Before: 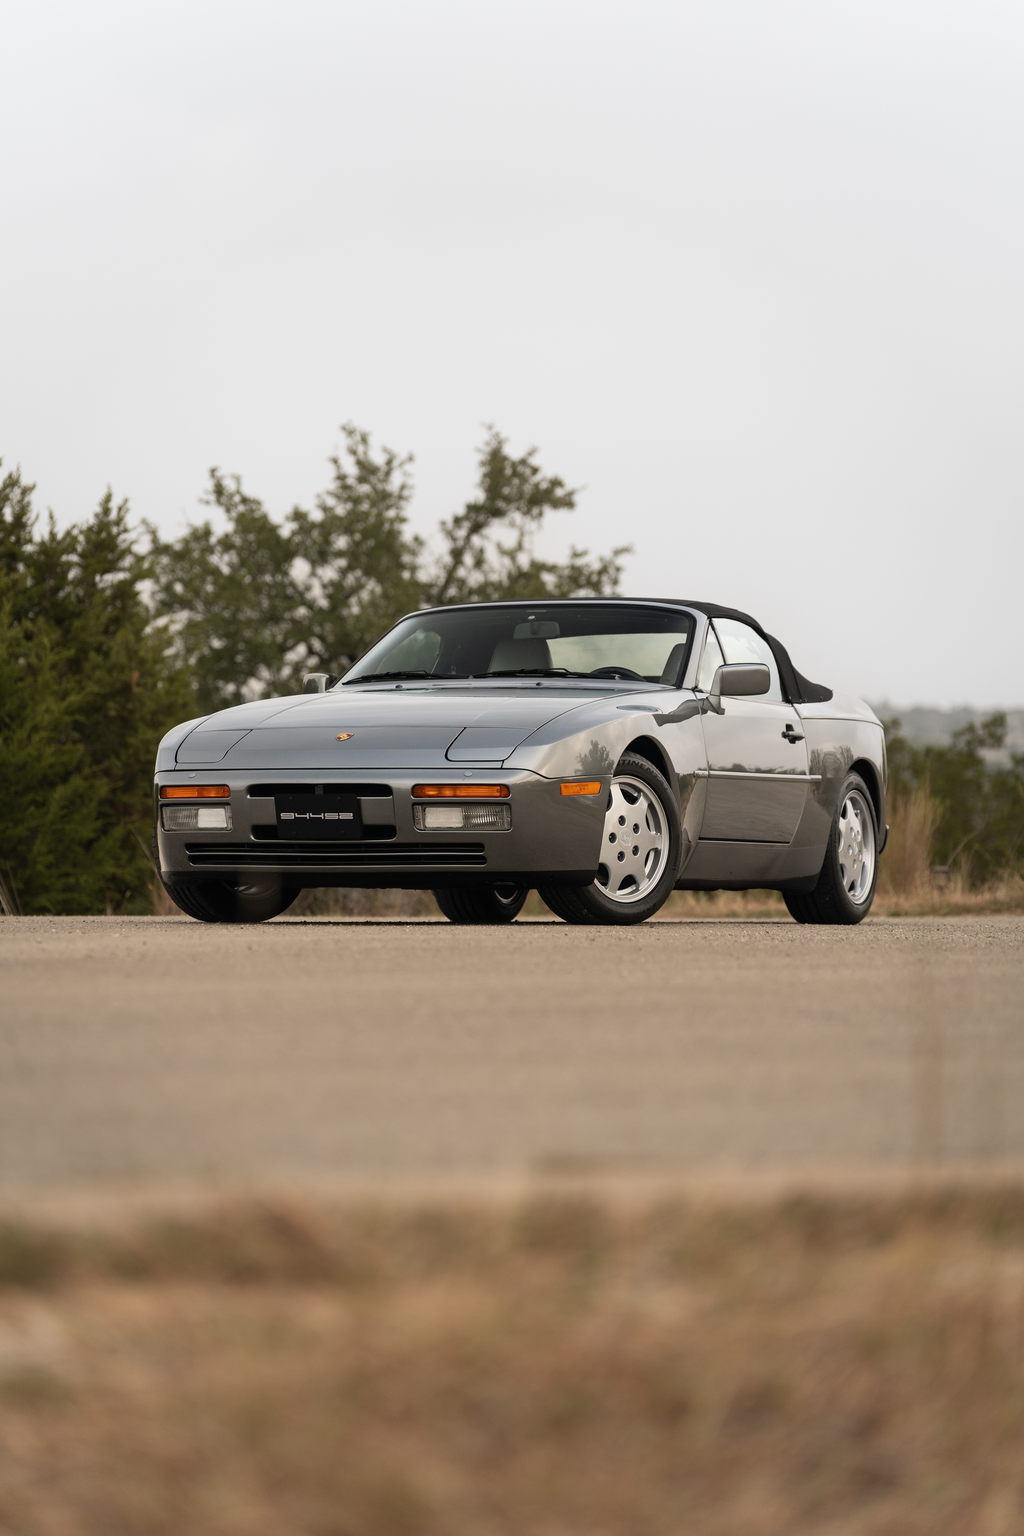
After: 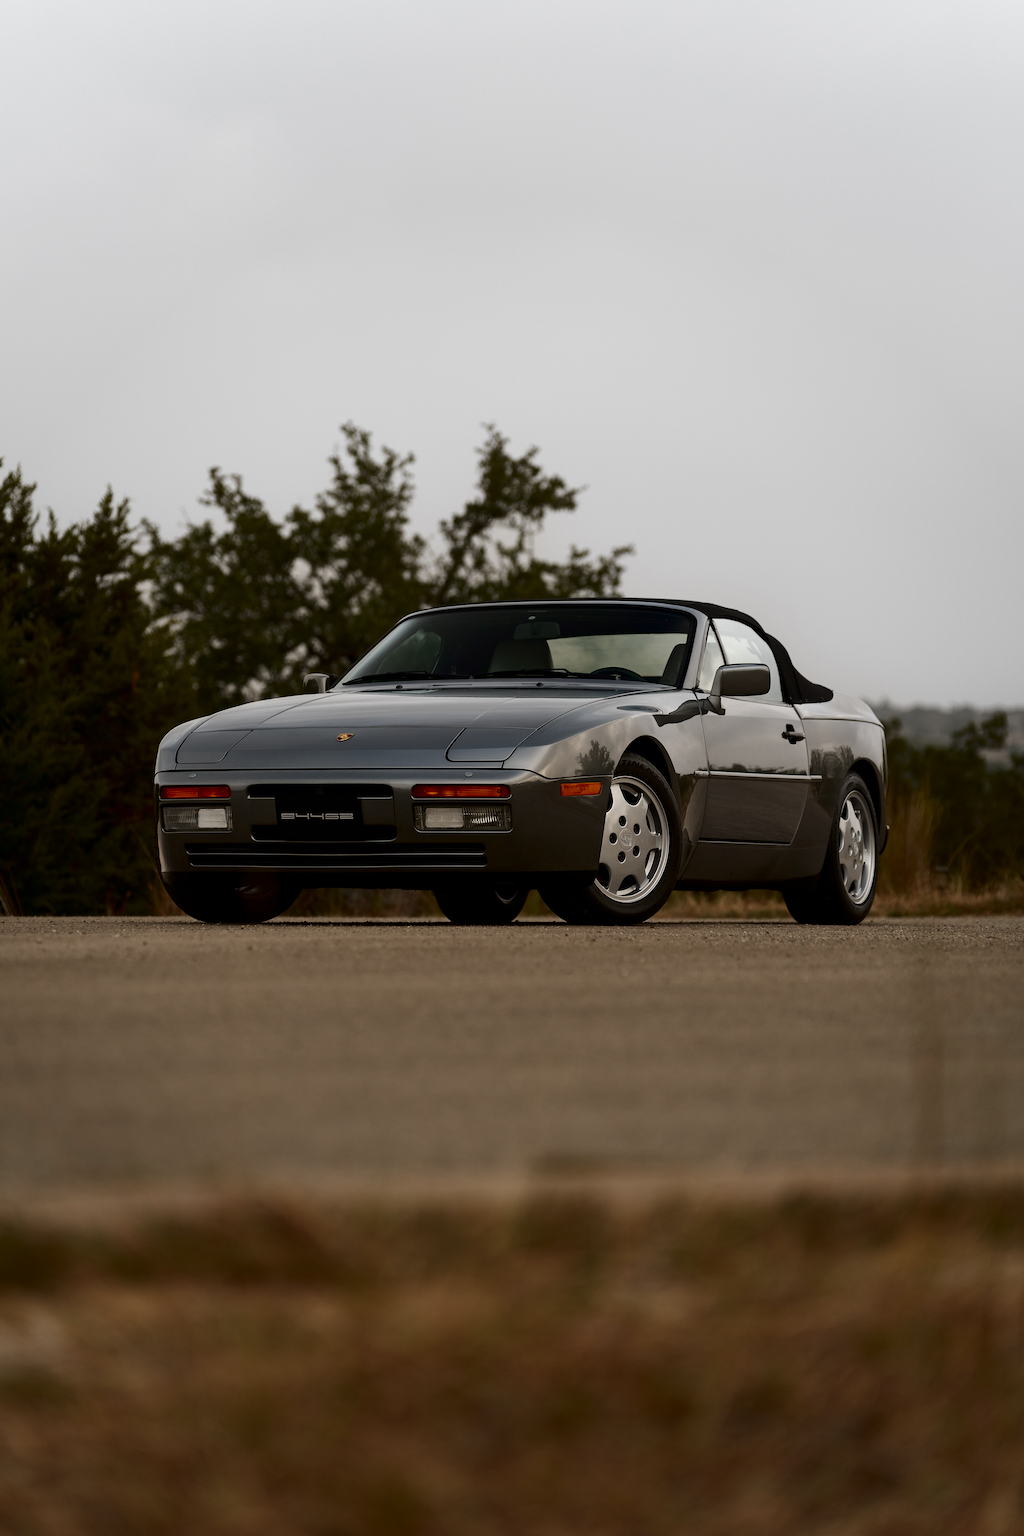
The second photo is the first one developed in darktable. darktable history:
contrast brightness saturation: brightness -0.522
